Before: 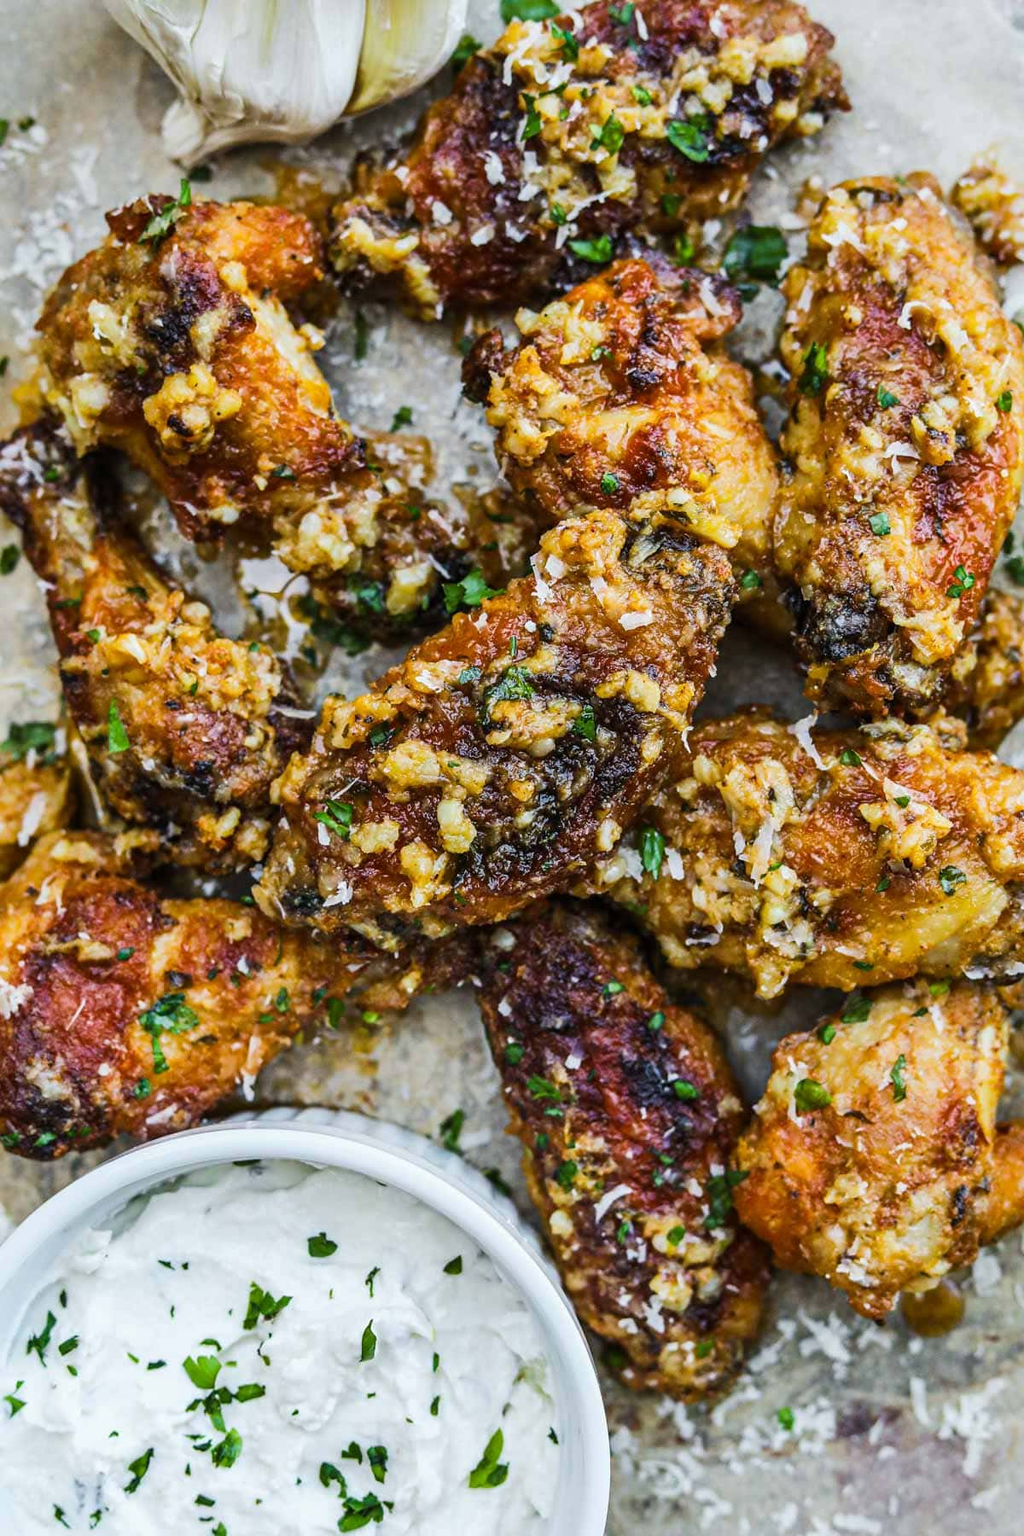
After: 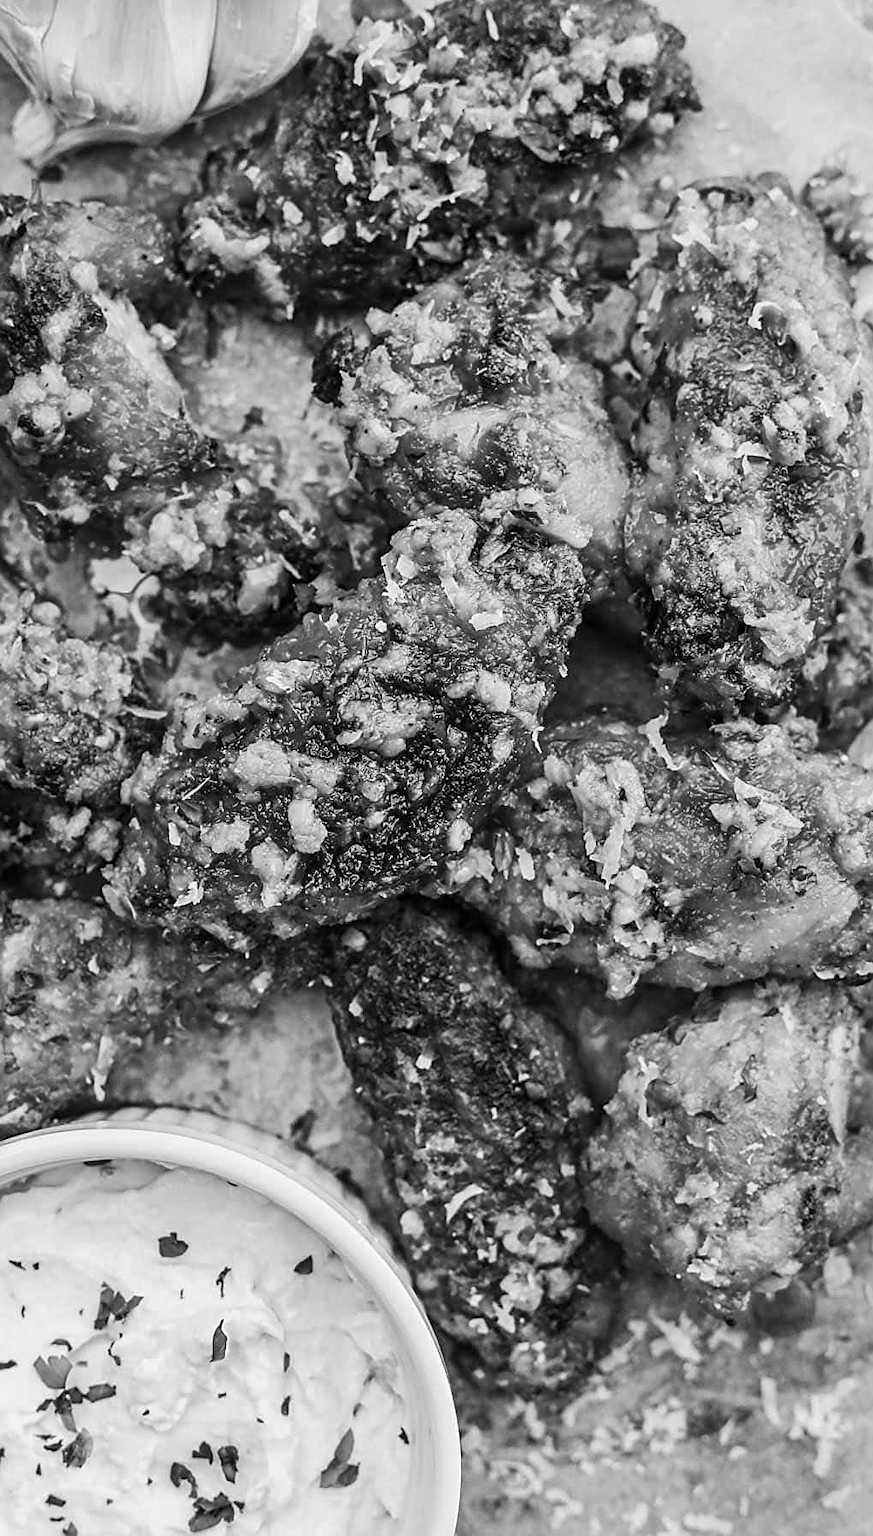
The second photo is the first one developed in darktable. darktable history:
sharpen: on, module defaults
crop and rotate: left 14.584%
monochrome: a 16.06, b 15.48, size 1
